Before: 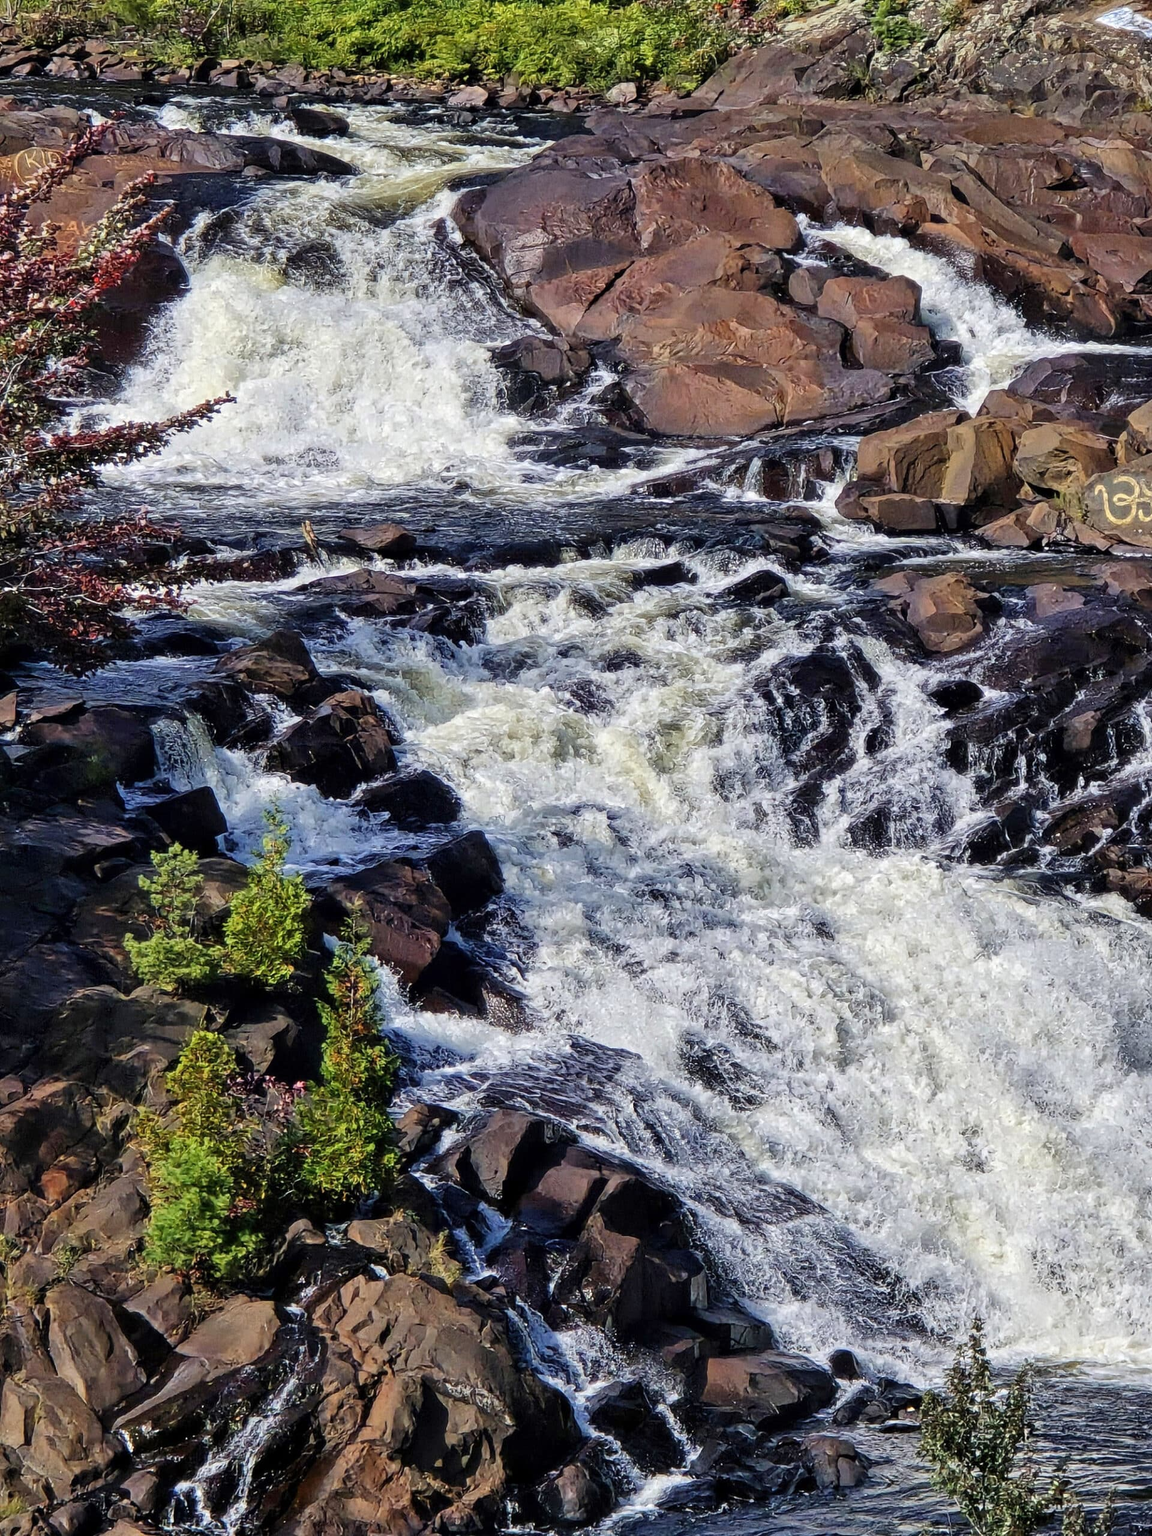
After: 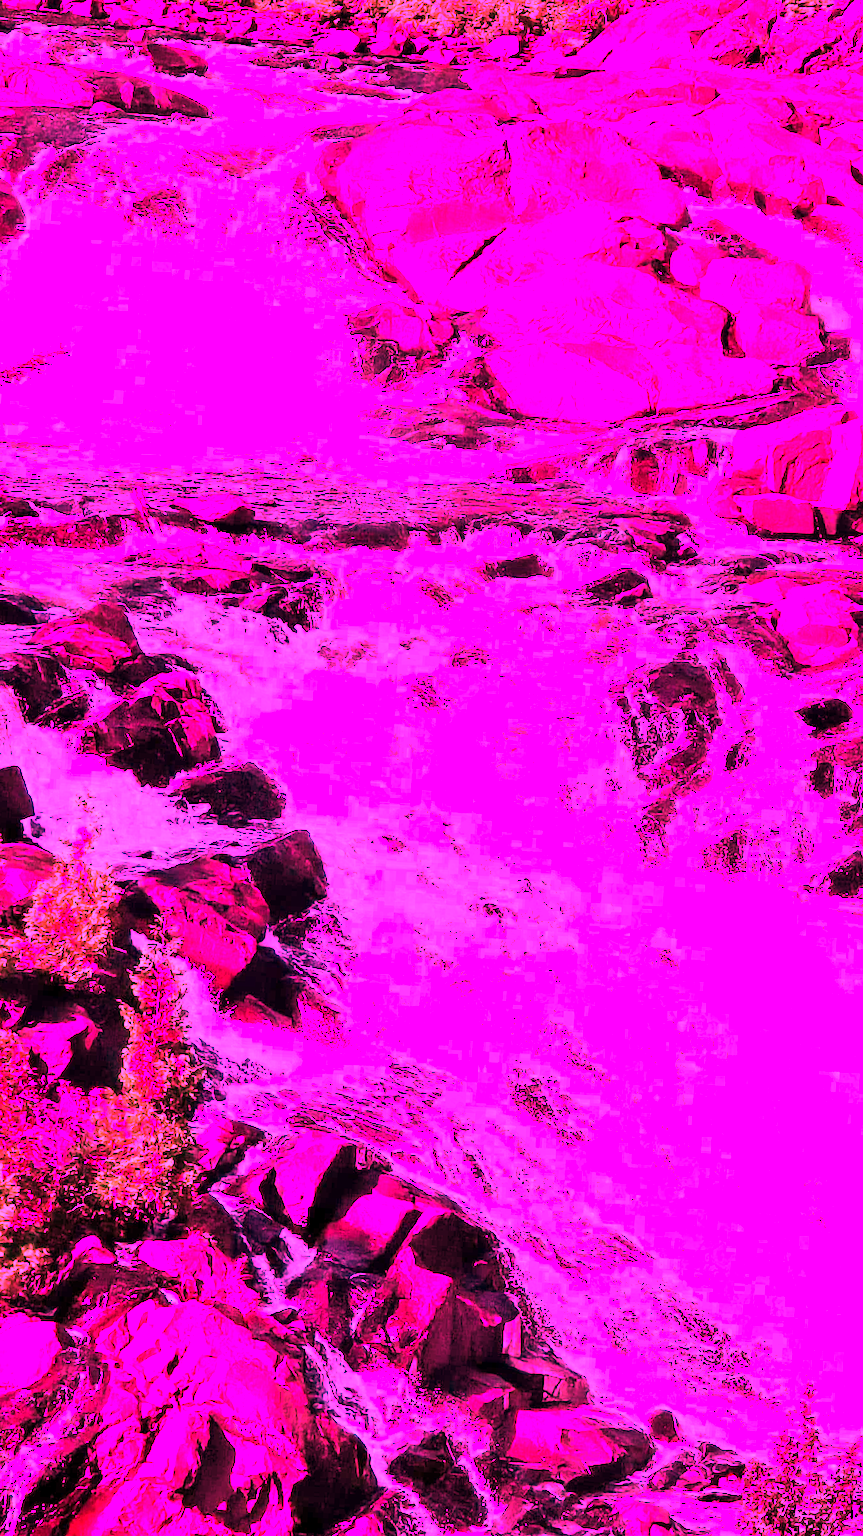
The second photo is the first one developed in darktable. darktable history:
crop and rotate: angle -3.27°, left 14.277%, top 0.028%, right 10.766%, bottom 0.028%
white balance: red 4.26, blue 1.802
color contrast: blue-yellow contrast 0.62
exposure: exposure 0.74 EV, compensate highlight preservation false
